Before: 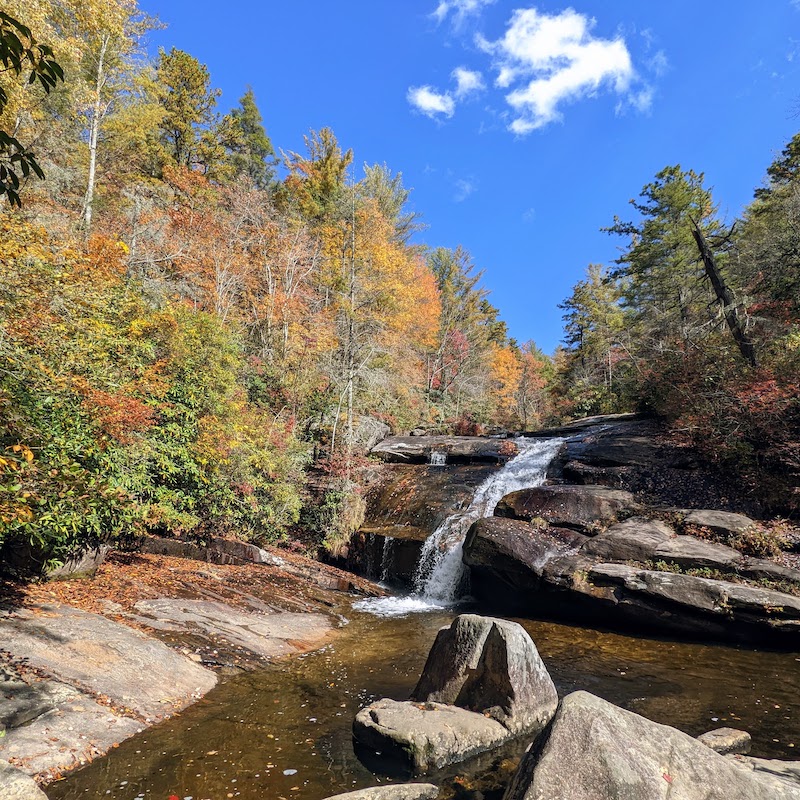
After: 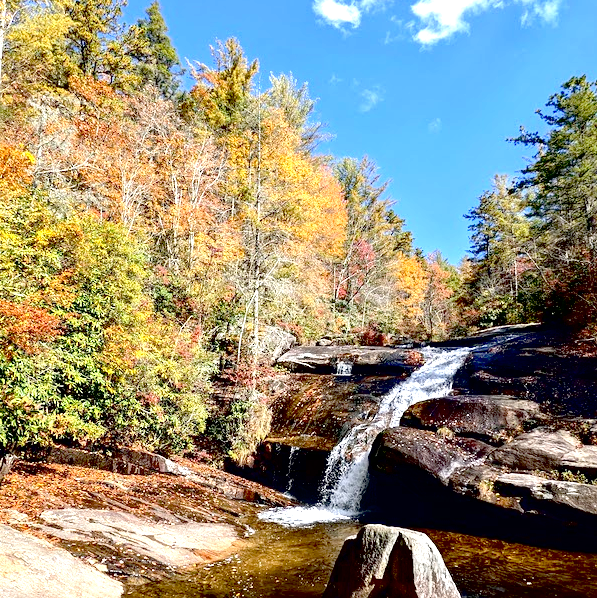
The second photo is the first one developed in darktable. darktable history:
contrast brightness saturation: saturation -0.05
exposure: black level correction 0.035, exposure 0.9 EV, compensate highlight preservation false
crop and rotate: left 11.831%, top 11.346%, right 13.429%, bottom 13.899%
